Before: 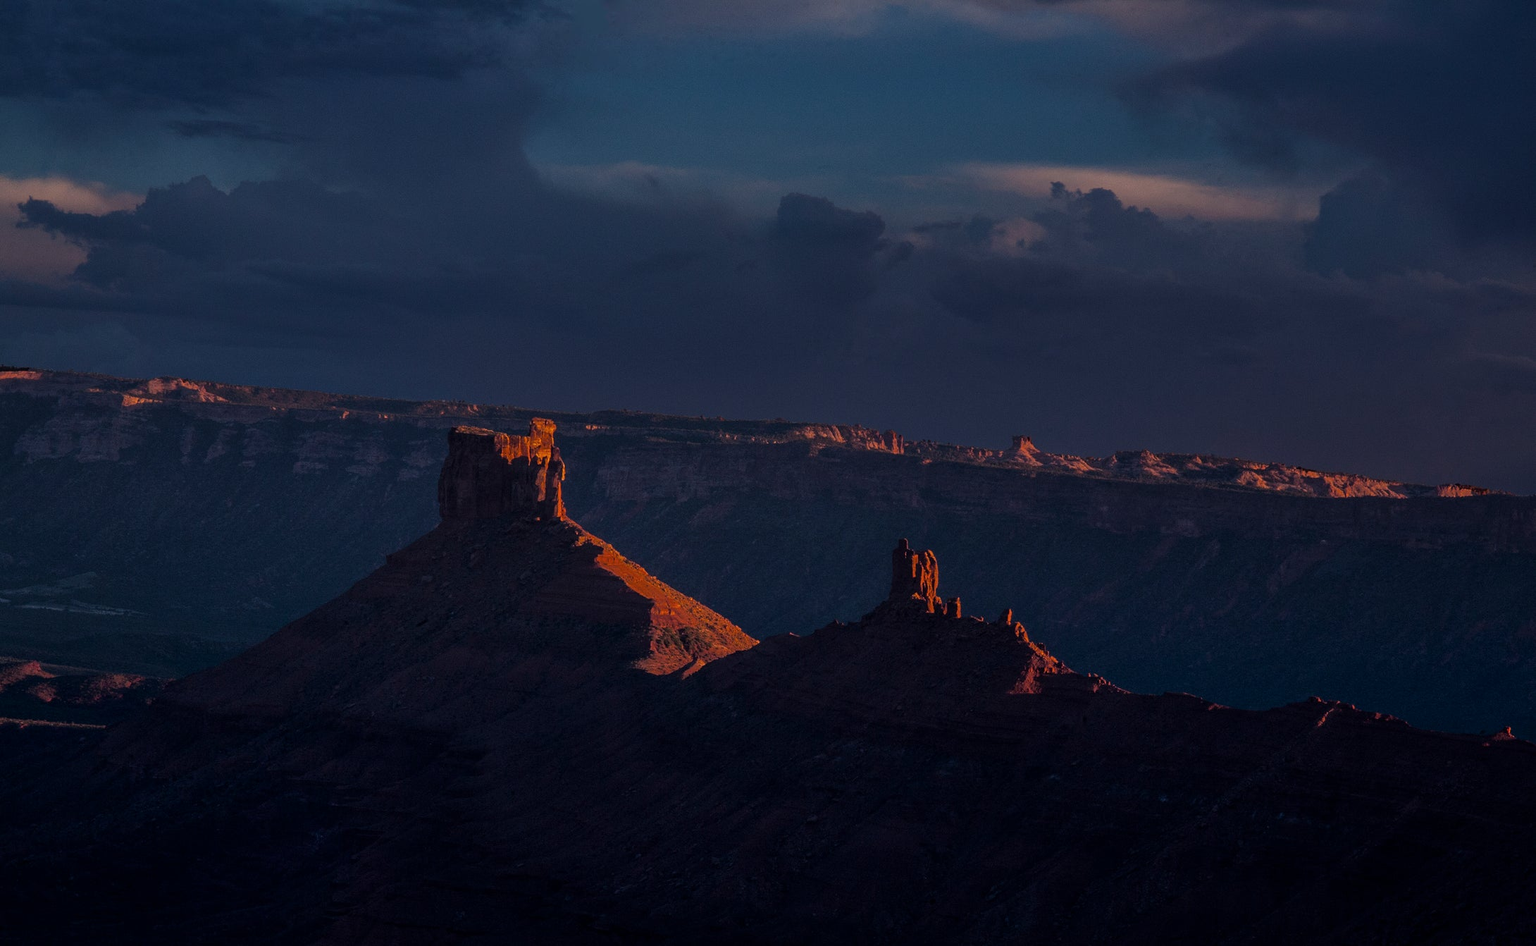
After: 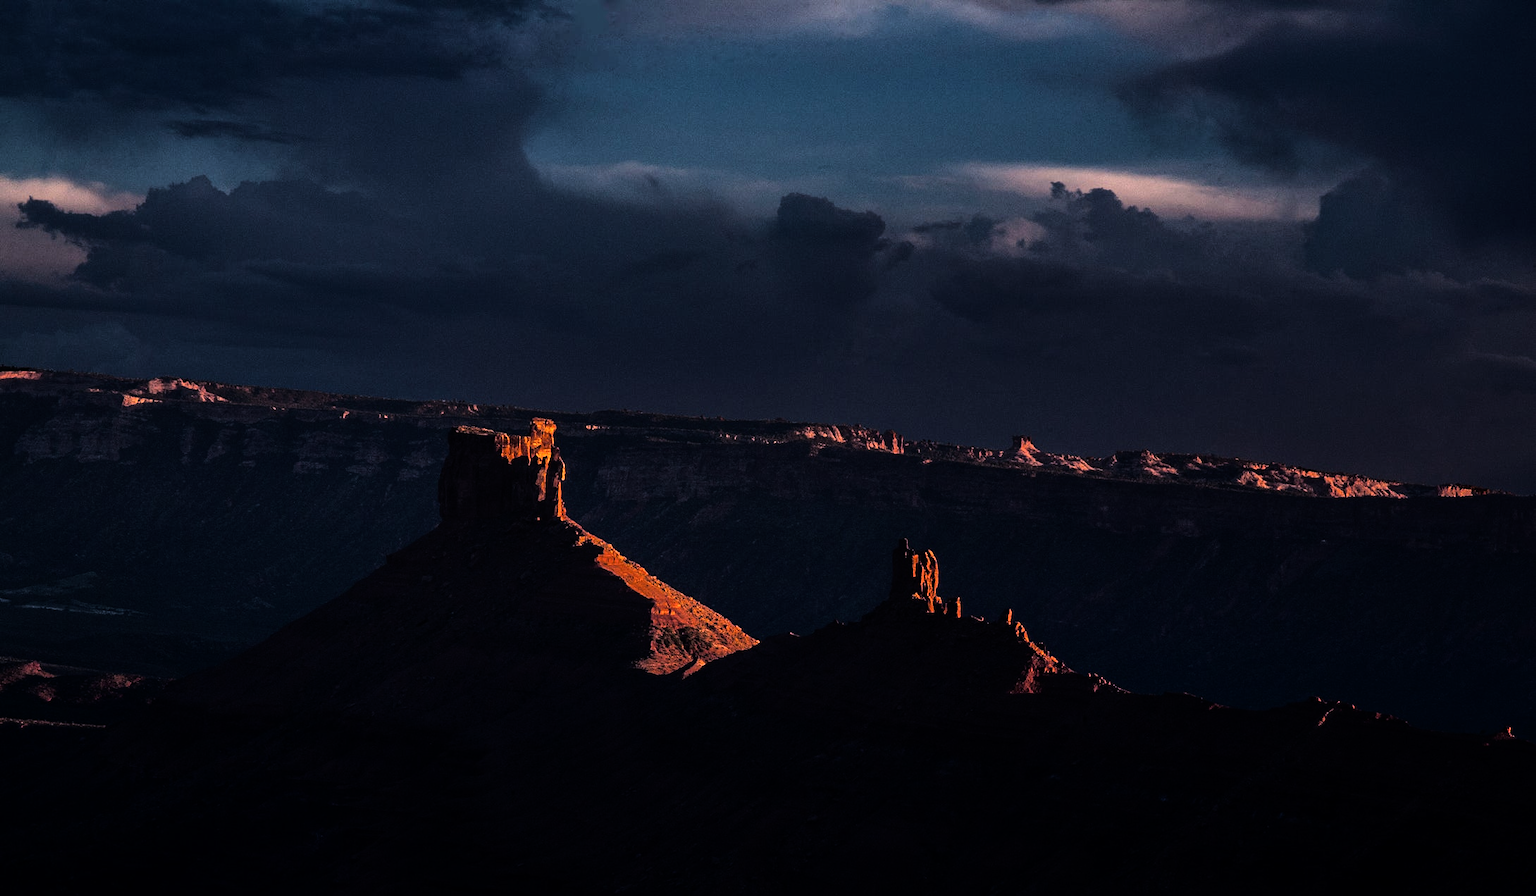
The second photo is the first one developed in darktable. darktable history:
crop and rotate: top 0%, bottom 5.097%
rgb curve: curves: ch0 [(0, 0) (0.21, 0.15) (0.24, 0.21) (0.5, 0.75) (0.75, 0.96) (0.89, 0.99) (1, 1)]; ch1 [(0, 0.02) (0.21, 0.13) (0.25, 0.2) (0.5, 0.67) (0.75, 0.9) (0.89, 0.97) (1, 1)]; ch2 [(0, 0.02) (0.21, 0.13) (0.25, 0.2) (0.5, 0.67) (0.75, 0.9) (0.89, 0.97) (1, 1)], compensate middle gray true
